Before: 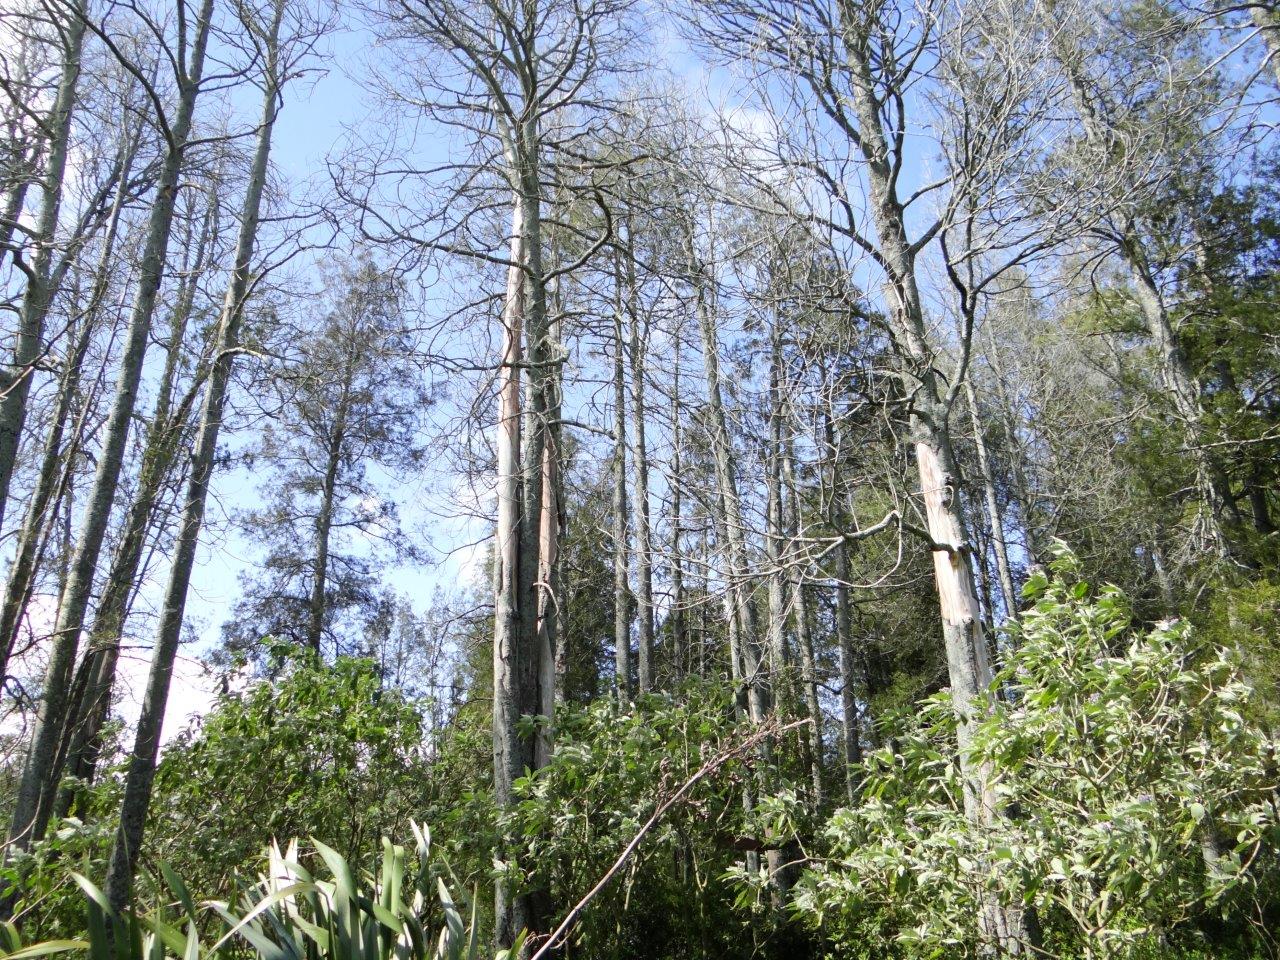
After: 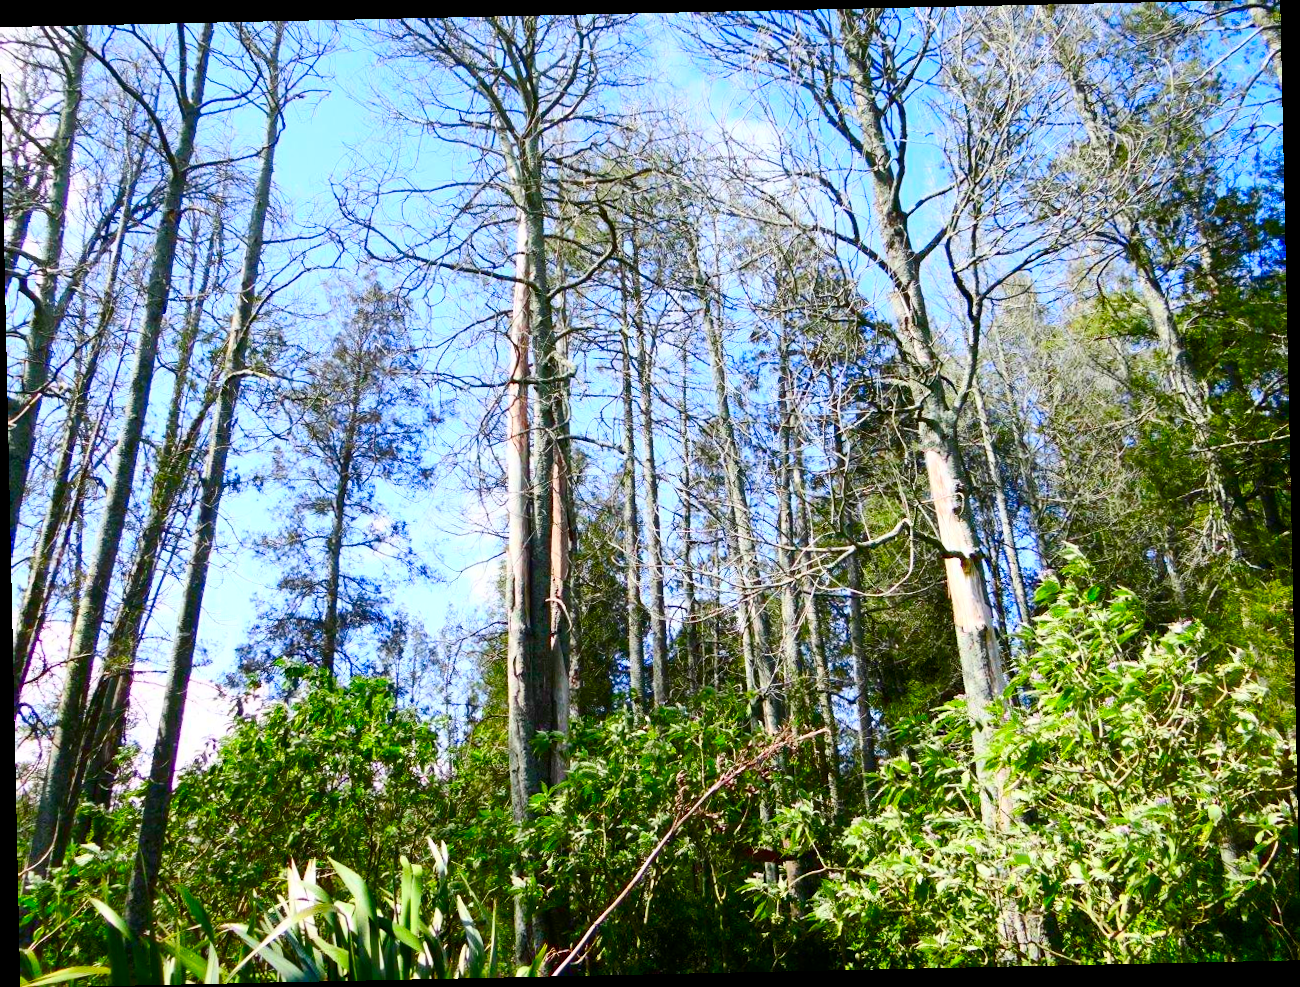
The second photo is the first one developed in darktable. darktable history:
color balance rgb: perceptual saturation grading › global saturation 20%, perceptual saturation grading › highlights -25%, perceptual saturation grading › shadows 50%
contrast brightness saturation: contrast 0.26, brightness 0.02, saturation 0.87
rotate and perspective: rotation -1.24°, automatic cropping off
